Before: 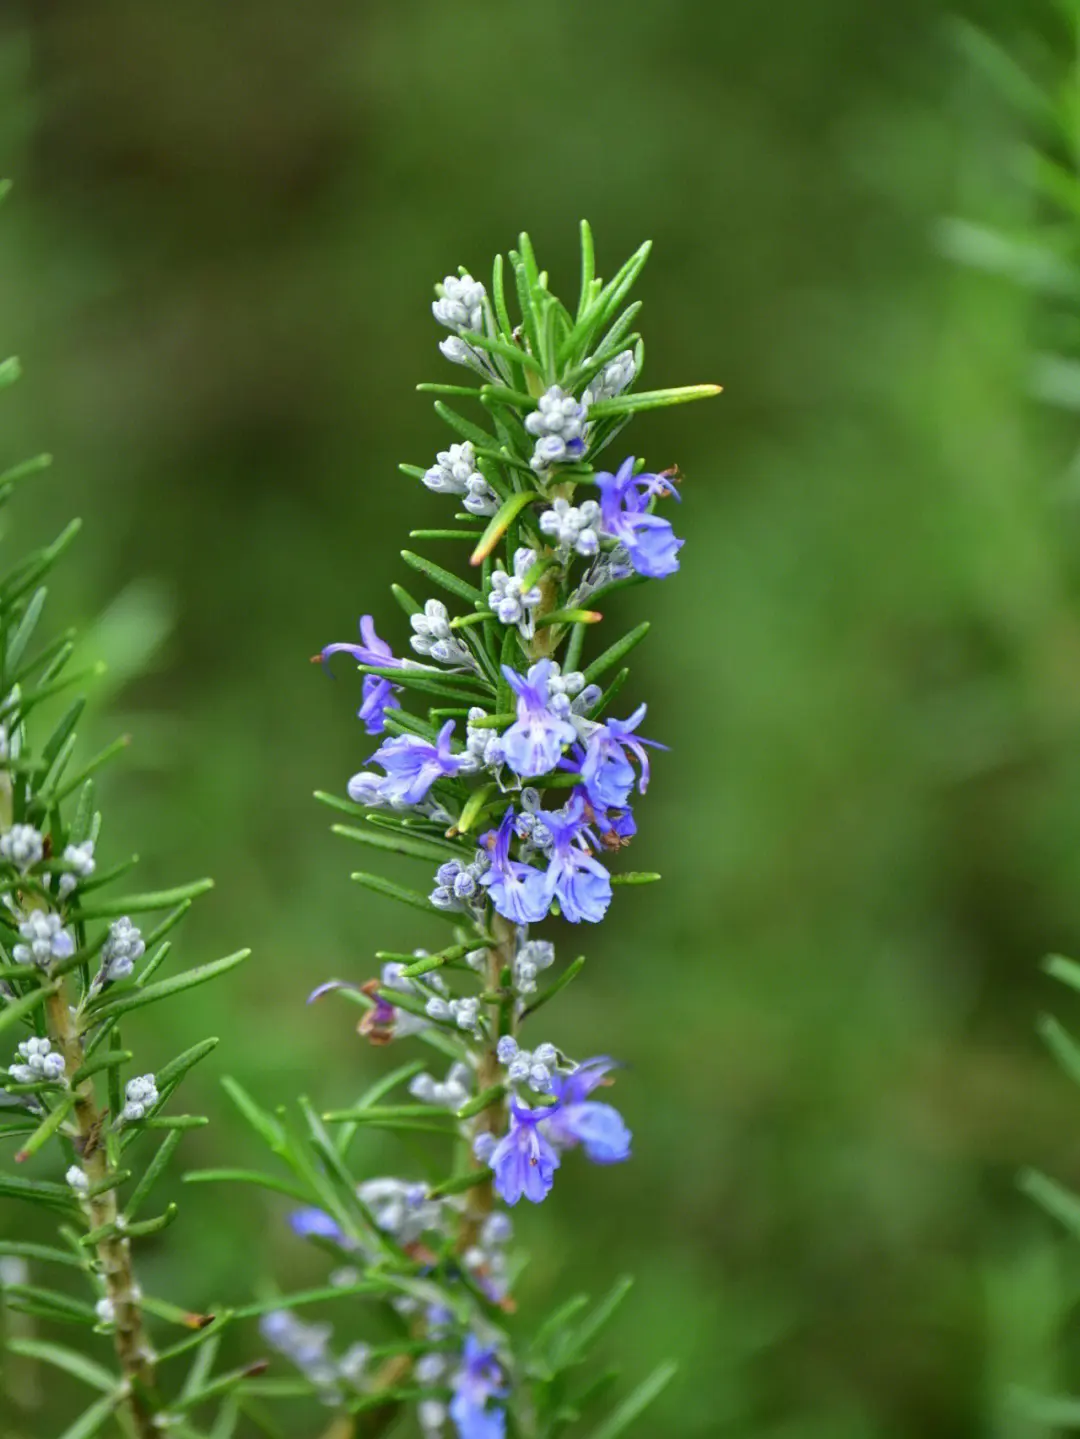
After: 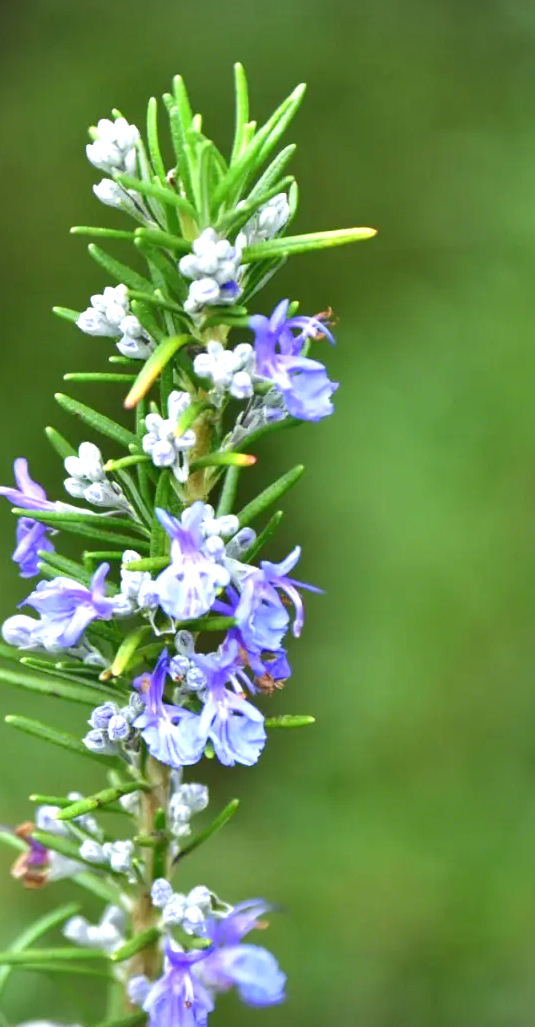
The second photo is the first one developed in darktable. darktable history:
tone equalizer: on, module defaults
crop: left 32.075%, top 10.976%, right 18.355%, bottom 17.596%
vignetting: fall-off start 91.19%
exposure: black level correction 0, exposure 0.7 EV, compensate exposure bias true, compensate highlight preservation false
